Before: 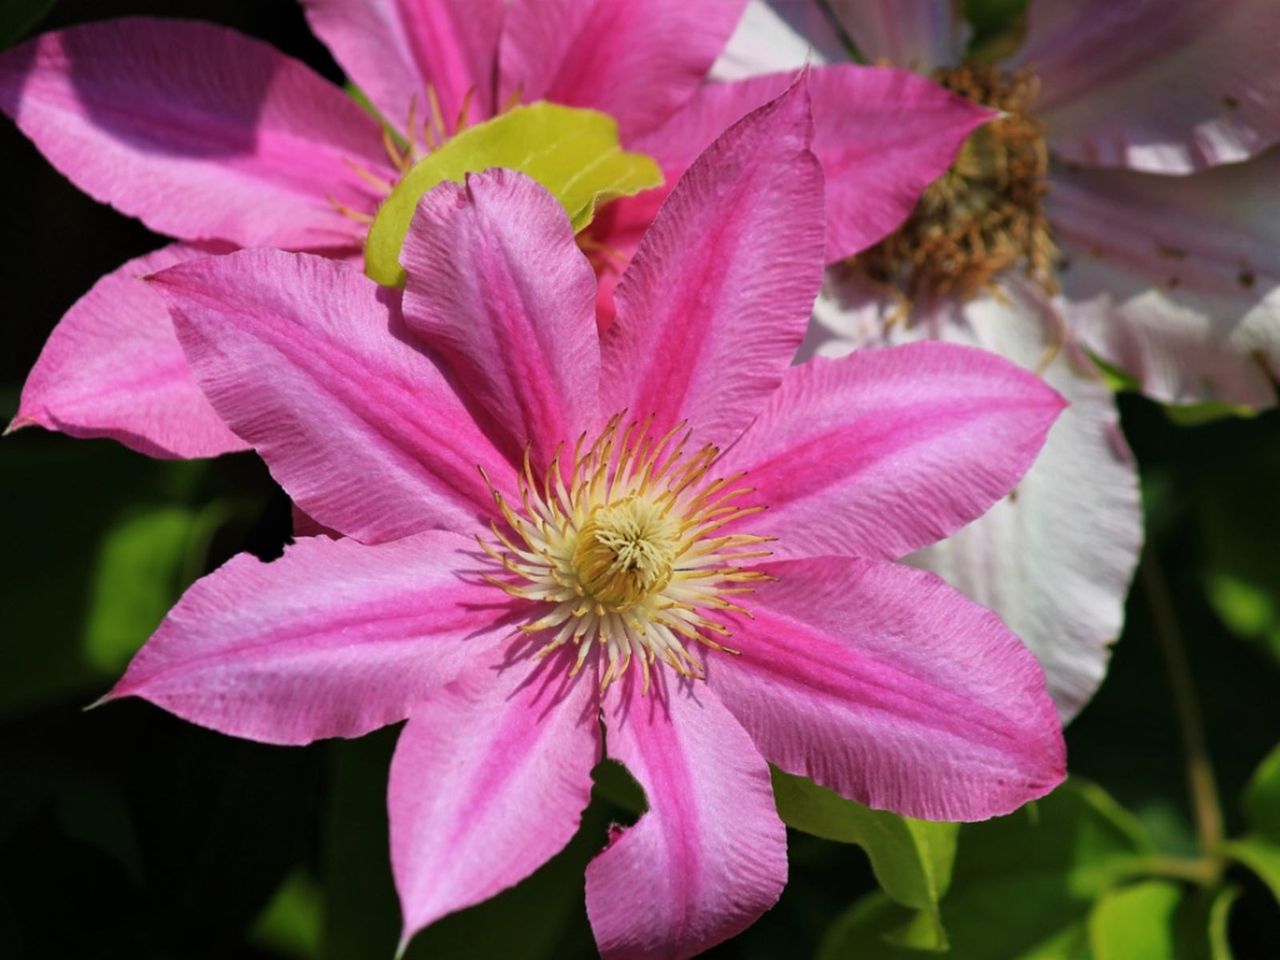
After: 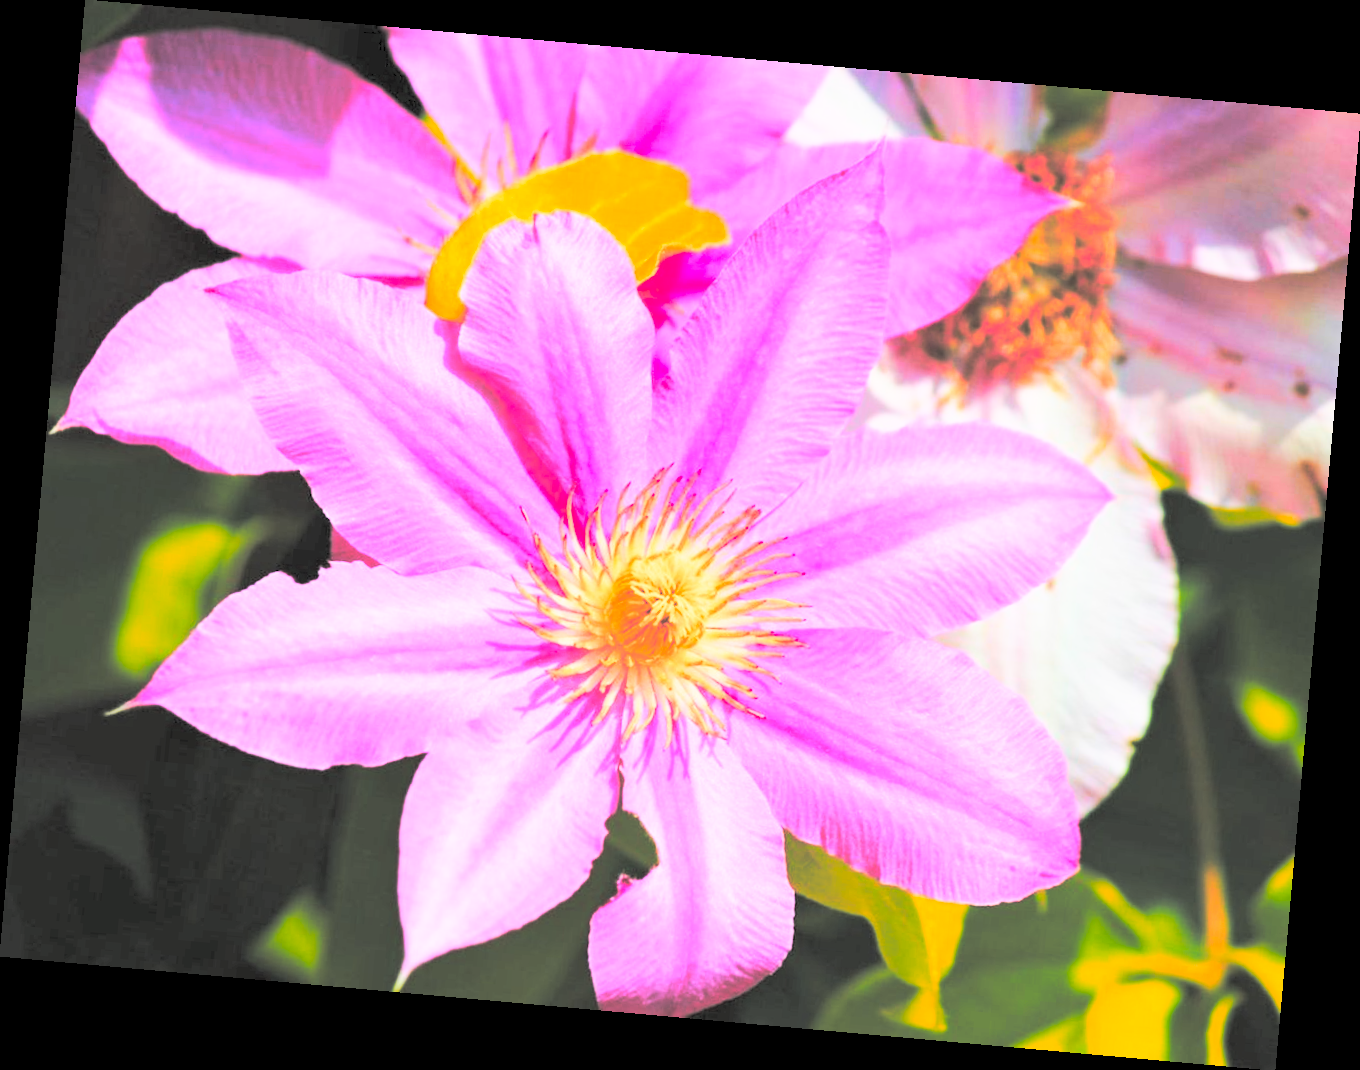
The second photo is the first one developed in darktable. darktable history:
rotate and perspective: rotation 5.12°, automatic cropping off
base curve: curves: ch0 [(0, 0) (0.04, 0.03) (0.133, 0.232) (0.448, 0.748) (0.843, 0.968) (1, 1)], preserve colors none
color zones: curves: ch1 [(0.24, 0.629) (0.75, 0.5)]; ch2 [(0.255, 0.454) (0.745, 0.491)], mix 102.12%
contrast brightness saturation: brightness 1
